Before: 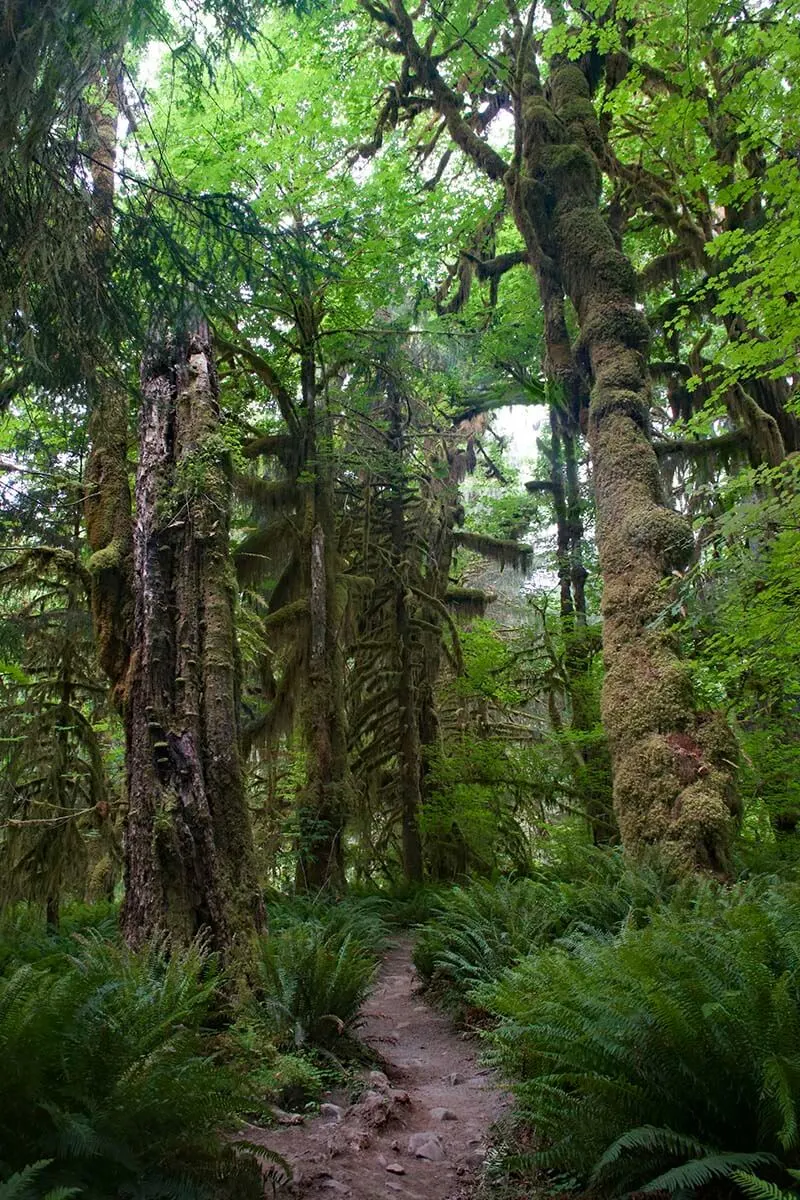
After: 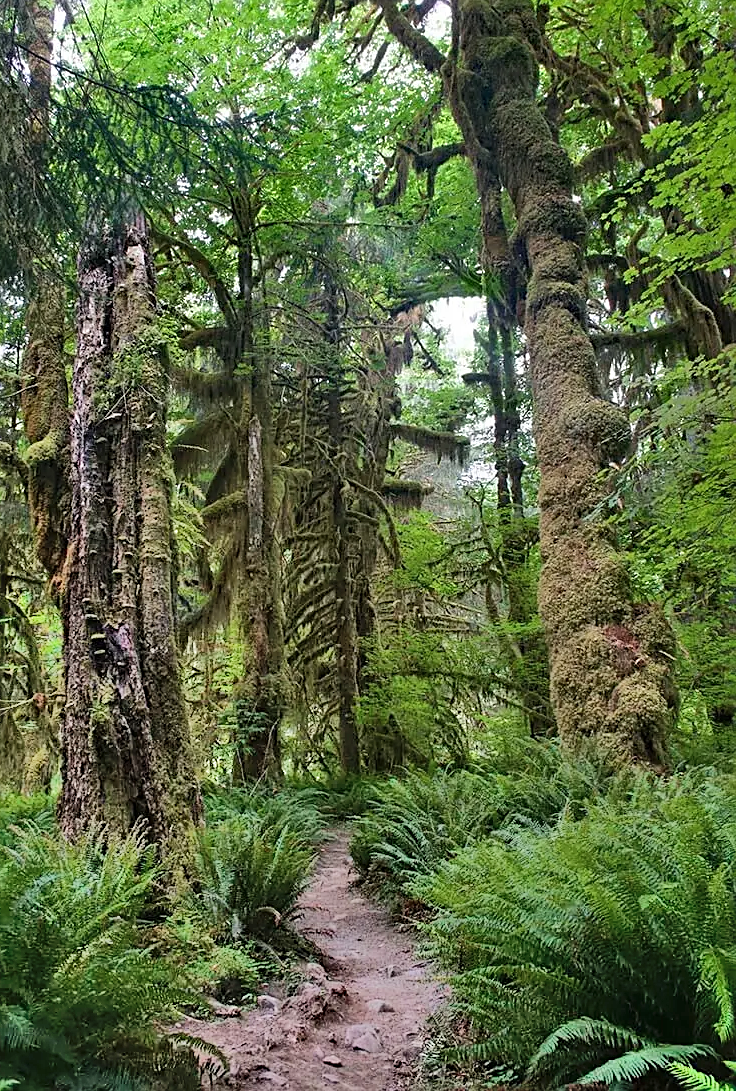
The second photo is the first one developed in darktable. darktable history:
crop and rotate: left 7.887%, top 9.005%
sharpen: on, module defaults
shadows and highlights: shadows 76.85, highlights -60.83, soften with gaussian
